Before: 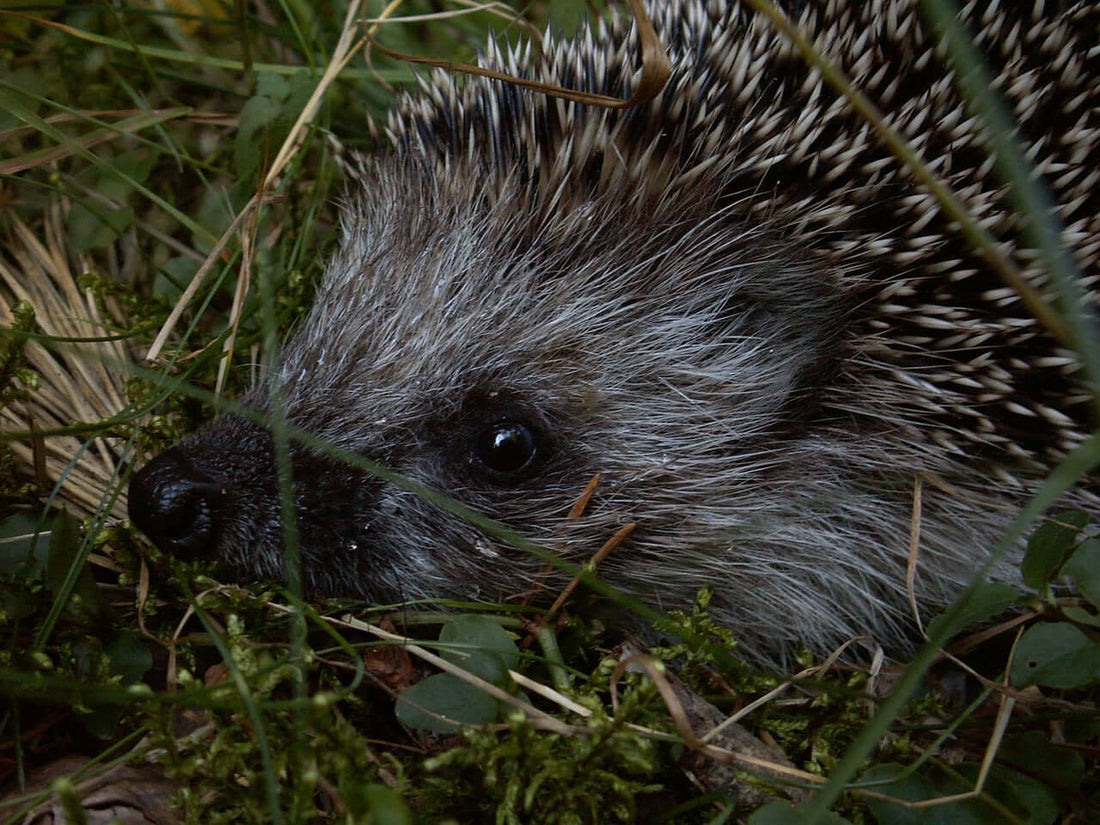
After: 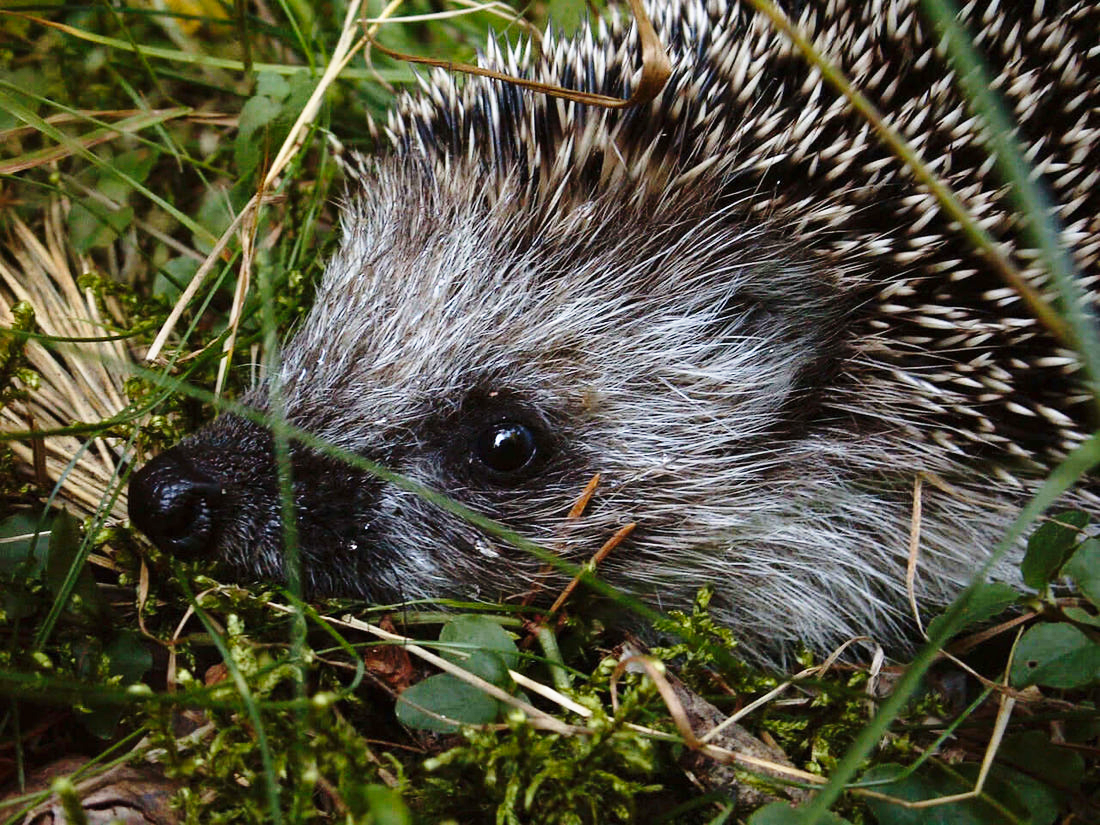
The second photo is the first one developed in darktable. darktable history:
base curve: curves: ch0 [(0, 0) (0.028, 0.03) (0.121, 0.232) (0.46, 0.748) (0.859, 0.968) (1, 1)], preserve colors none
exposure: black level correction 0, exposure 0.701 EV, compensate highlight preservation false
